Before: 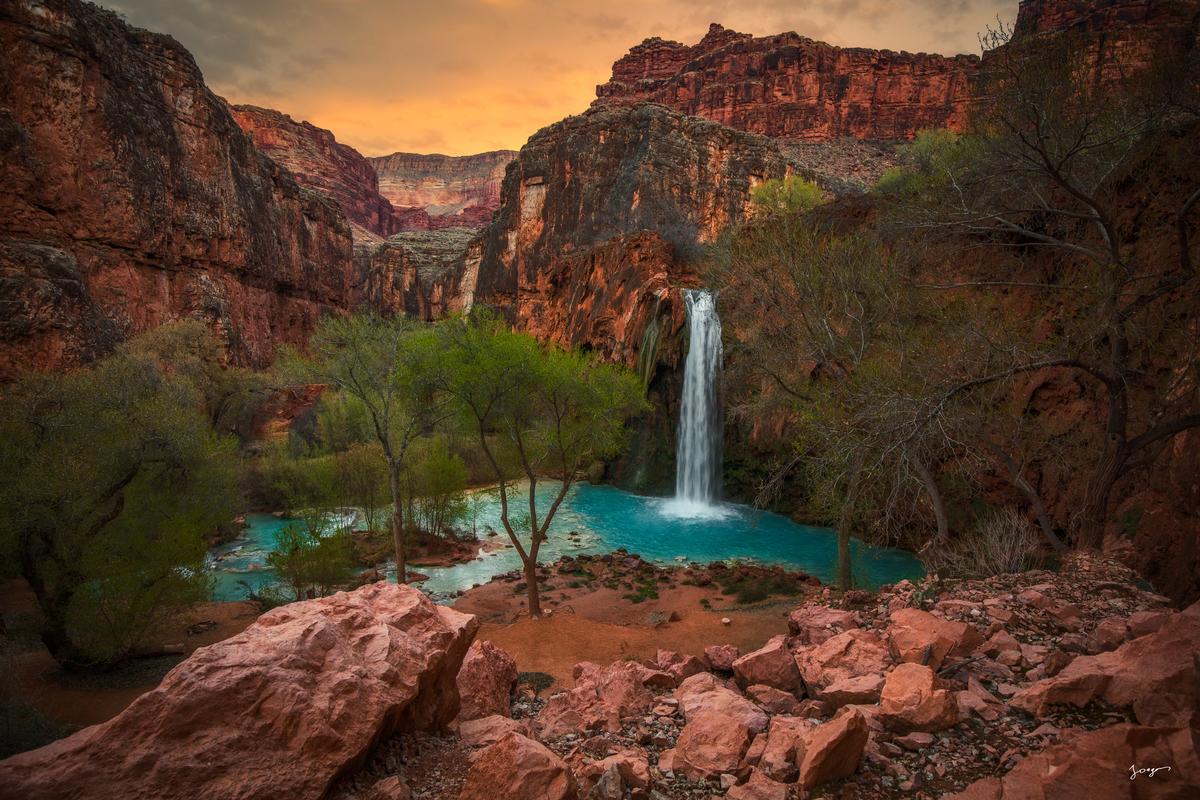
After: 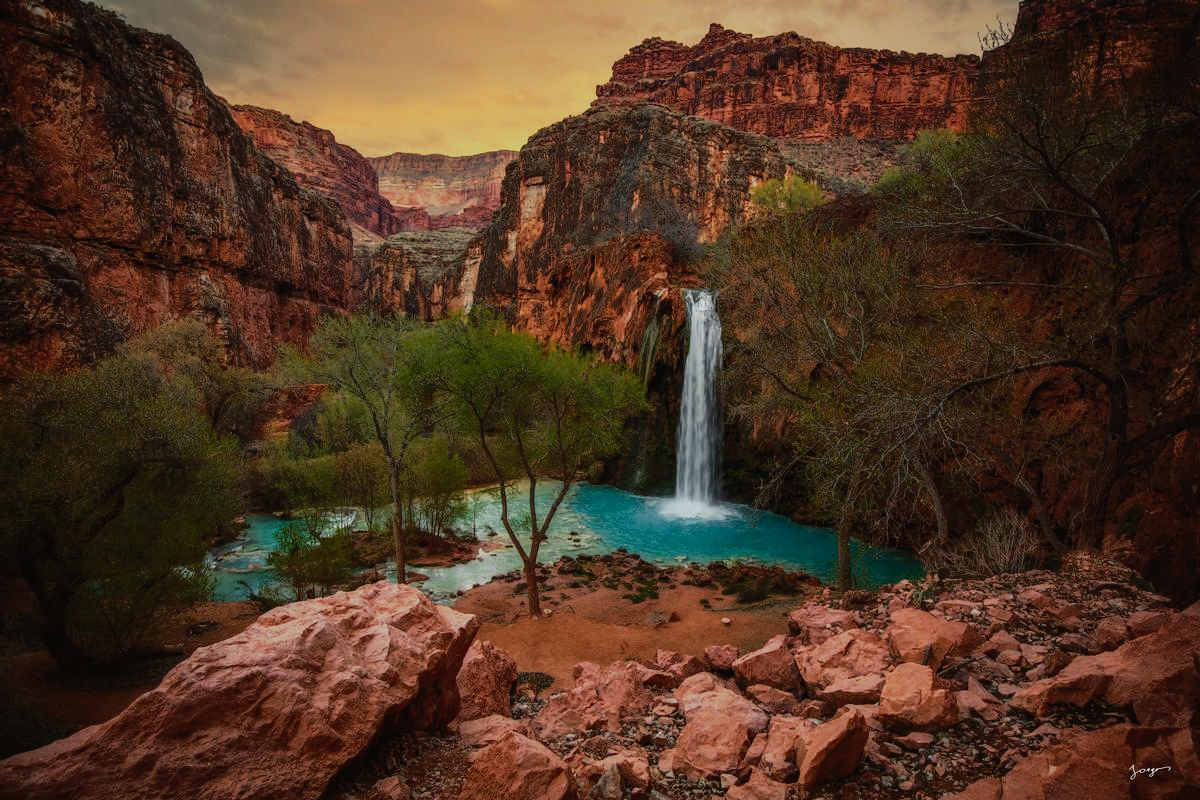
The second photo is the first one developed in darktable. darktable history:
tone curve: curves: ch0 [(0, 0) (0.003, 0.018) (0.011, 0.019) (0.025, 0.02) (0.044, 0.024) (0.069, 0.034) (0.1, 0.049) (0.136, 0.082) (0.177, 0.136) (0.224, 0.196) (0.277, 0.263) (0.335, 0.329) (0.399, 0.401) (0.468, 0.473) (0.543, 0.546) (0.623, 0.625) (0.709, 0.698) (0.801, 0.779) (0.898, 0.867) (1, 1)], preserve colors none
color look up table: target L [93.4, 86.44, 84.62, 79.07, 81.68, 73.95, 74.02, 73.31, 65.26, 58.26, 52.31, 55.64, 33.75, 34.53, 28.32, 3.769, 201.82, 83.36, 76.18, 72.85, 65.89, 57.68, 58.09, 48, 43.55, 48.32, 34.18, 37.05, 28.21, 94.93, 77.04, 71.54, 72.54, 67.47, 65.08, 61.03, 51.66, 53.66, 54, 41.5, 46.97, 30.6, 33.97, 17.59, 8.053, 87.24, 80.73, 77.25, 52.05], target a [-2.059, -25.89, -53.34, -9.056, -69.83, -34.11, -7.634, -57.76, -60.17, -54.97, -9.071, -2.914, -30.7, -29.96, -10.02, -2.981, 0, -12.32, 16.15, 7.525, 22.52, 47.85, 27.02, 56.69, 12.22, 66.15, 35.01, 48.31, 21.41, -3.703, 2.606, 31.12, 21.65, 32.77, 62.13, 67.79, 37.46, 62, 18.71, 3.87, 52.13, 0.265, 43.4, 20.16, 12.6, -27.77, -37.84, -10.4, -25.85], target b [9.044, 28.83, 5.959, 58.63, 46.54, 46.03, 29.8, 19.47, 42.71, 45.01, 44.54, 11.6, 28.72, 21.16, 26.09, 5.833, -0.001, 54.45, -0.903, 34.11, 54.15, 52.58, 22.52, -13.88, 38.4, 49.16, 35.71, 25.74, 20.86, -11.15, -9.624, -37.78, -29.9, -53.76, -61.43, -35.9, -11.69, -1.119, -82.1, -54.5, -61.63, 0.668, -31.53, -42.84, -8.72, -7.558, -31.15, -40.36, -18.56], num patches 49
